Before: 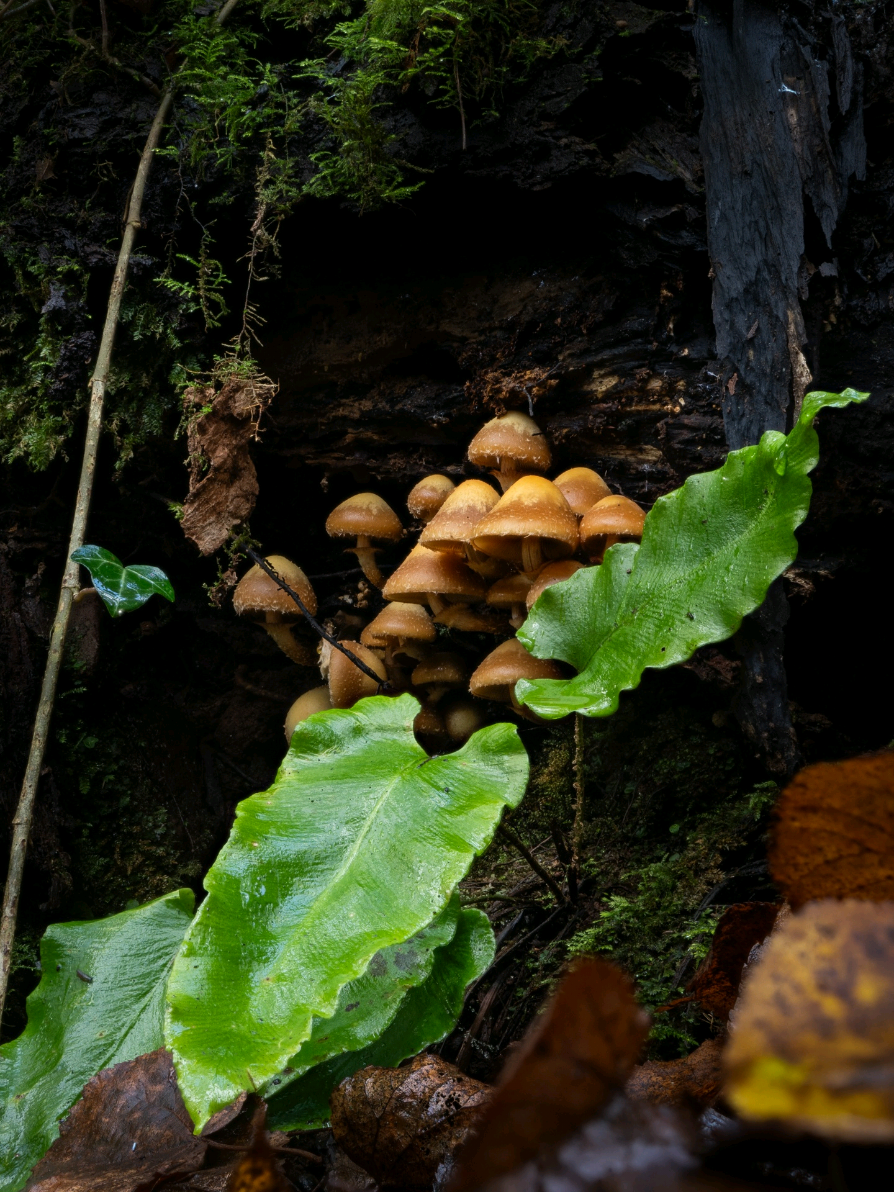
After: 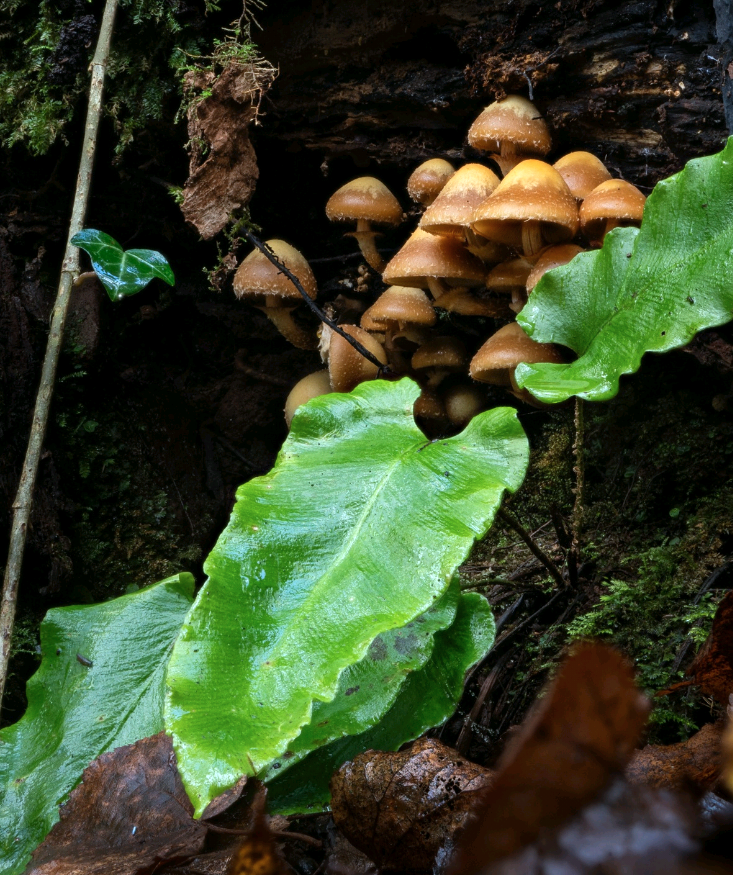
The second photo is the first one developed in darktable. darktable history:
exposure: exposure 0.367 EV, compensate highlight preservation false
crop: top 26.531%, right 17.959%
color correction: highlights a* -4.18, highlights b* -10.81
